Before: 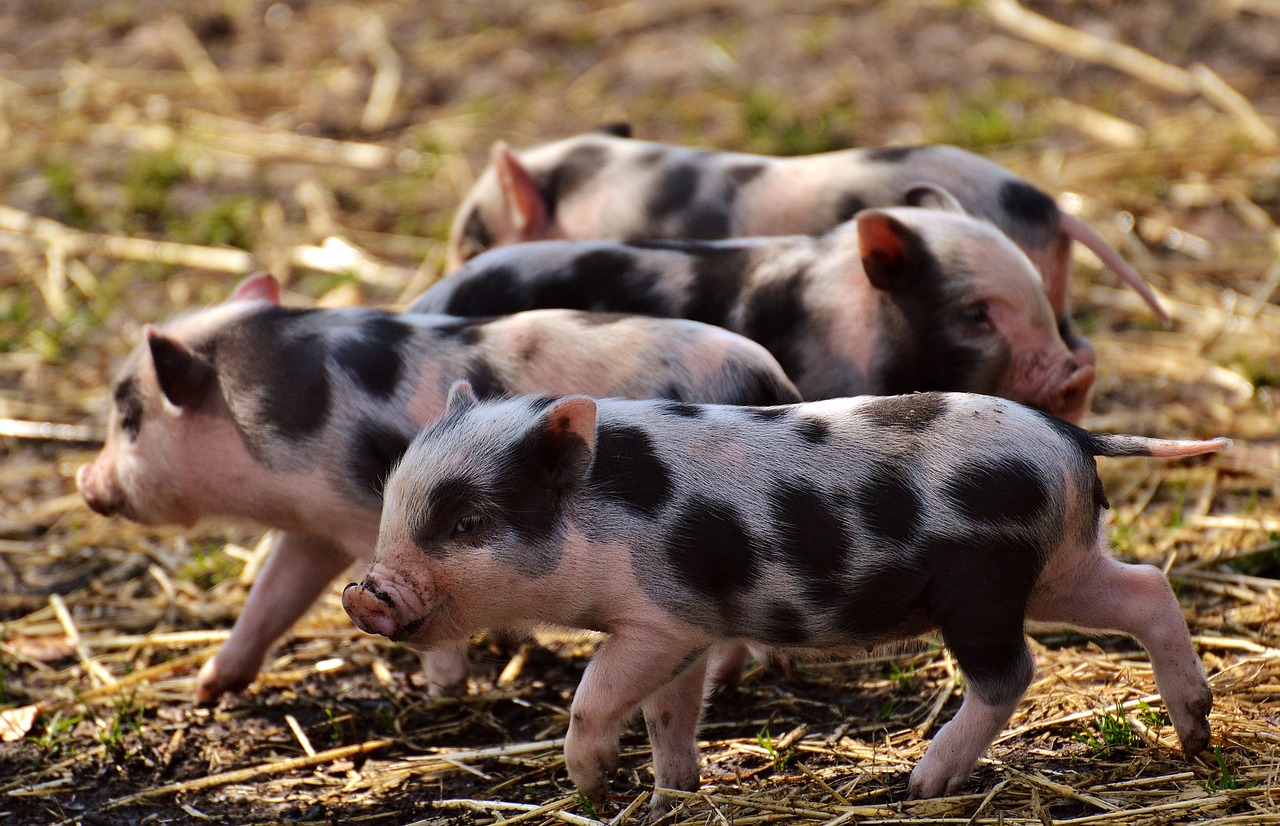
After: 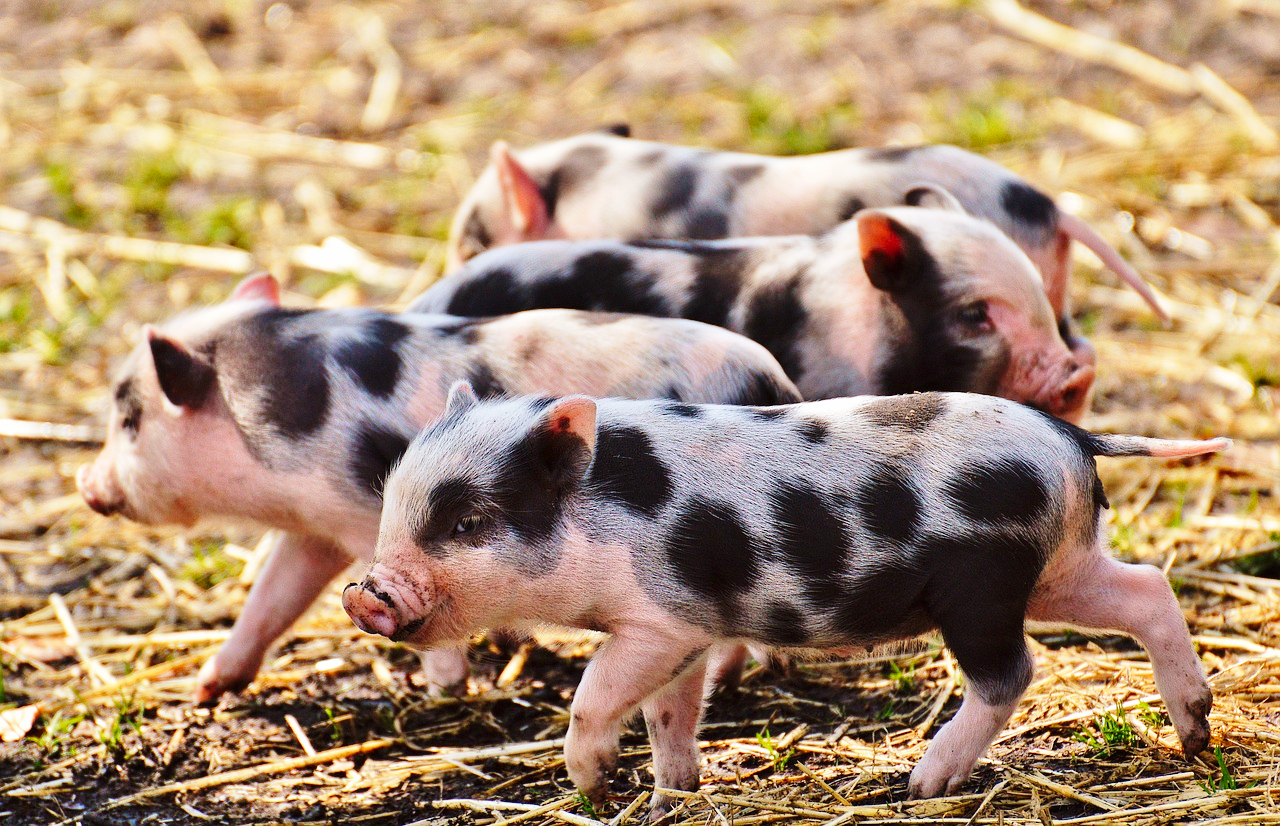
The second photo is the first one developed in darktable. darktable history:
tone equalizer: -8 EV -0.002 EV, -7 EV 0.005 EV, -6 EV -0.008 EV, -5 EV 0.007 EV, -4 EV -0.042 EV, -3 EV -0.233 EV, -2 EV -0.662 EV, -1 EV -0.983 EV, +0 EV -0.969 EV, smoothing diameter 2%, edges refinement/feathering 20, mask exposure compensation -1.57 EV, filter diffusion 5
exposure: black level correction 0, exposure 0.9 EV, compensate highlight preservation false
base curve: curves: ch0 [(0, 0) (0.028, 0.03) (0.121, 0.232) (0.46, 0.748) (0.859, 0.968) (1, 1)], preserve colors none
